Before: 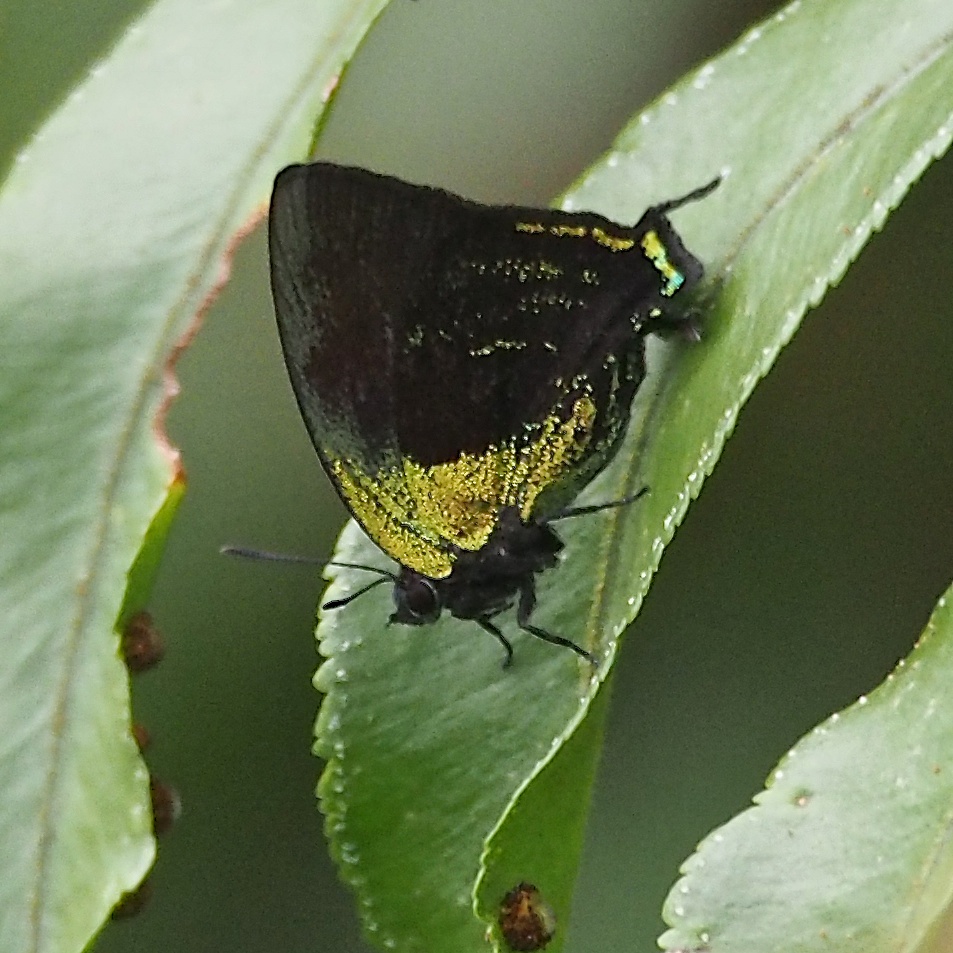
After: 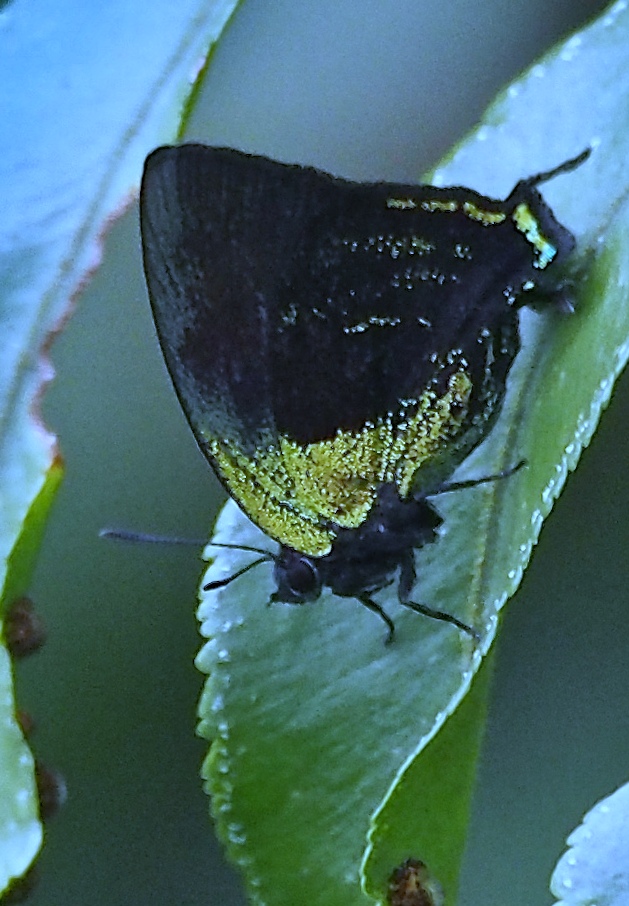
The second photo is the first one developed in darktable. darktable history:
shadows and highlights: shadows 20.91, highlights -82.73, soften with gaussian
crop and rotate: left 12.648%, right 20.685%
white balance: red 0.766, blue 1.537
rotate and perspective: rotation -1.42°, crop left 0.016, crop right 0.984, crop top 0.035, crop bottom 0.965
